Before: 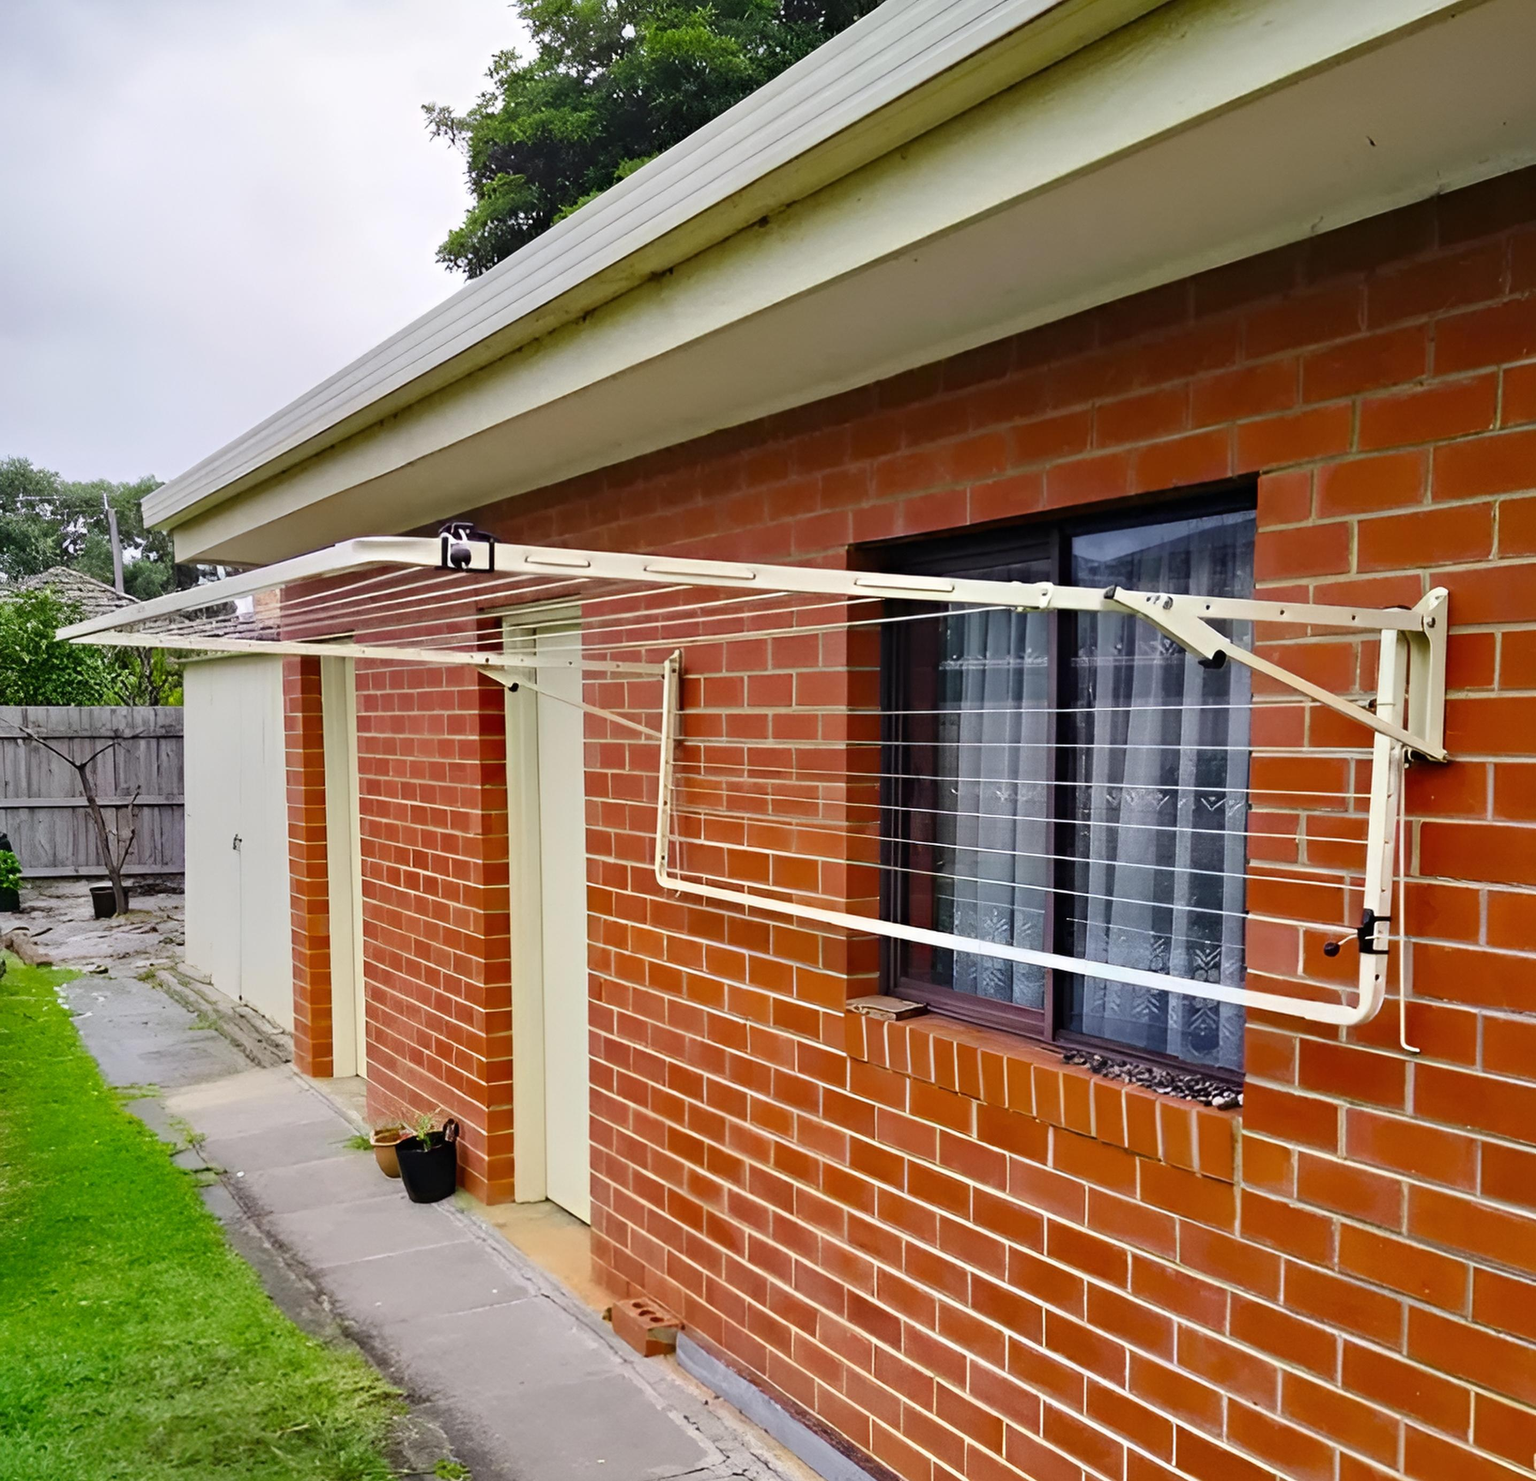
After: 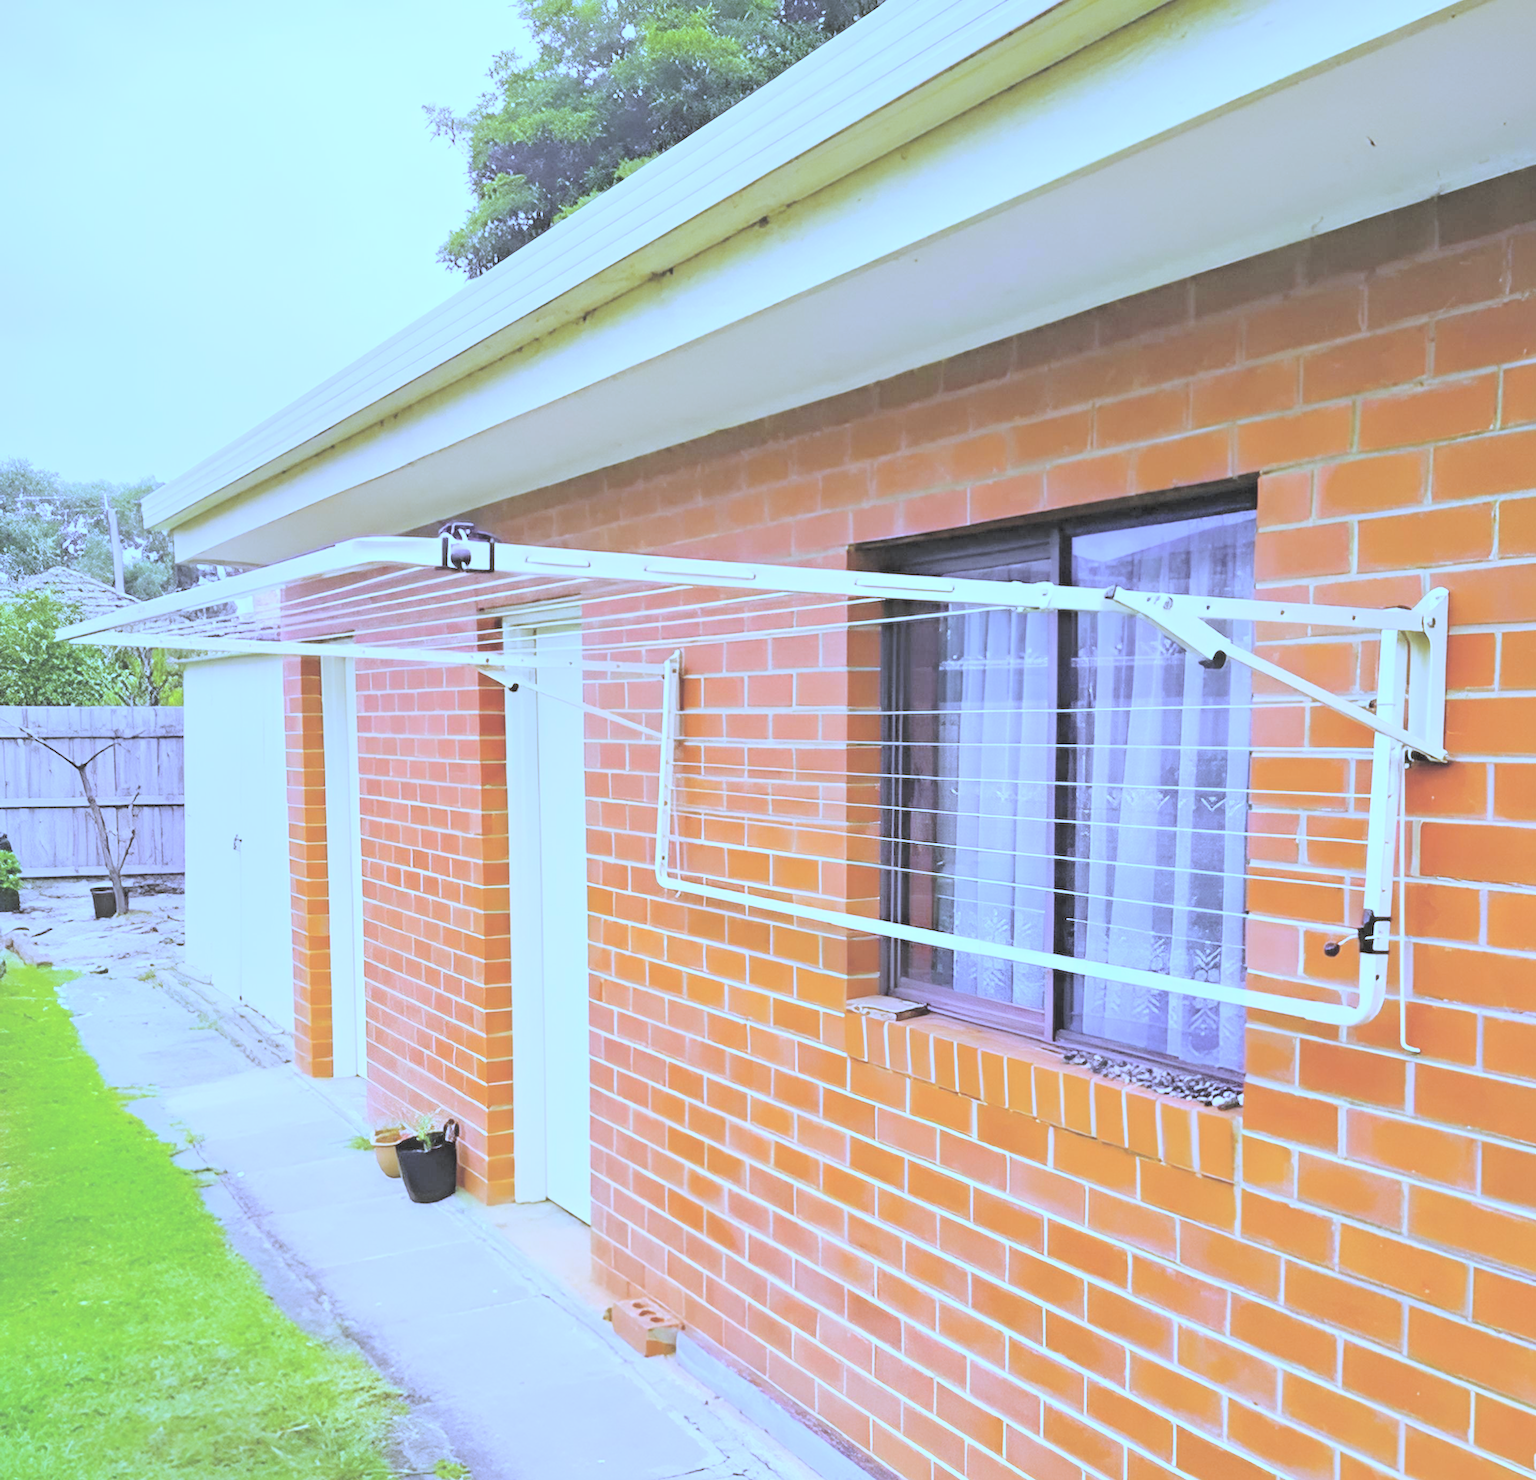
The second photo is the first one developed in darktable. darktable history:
contrast brightness saturation: brightness 1
white balance: red 0.766, blue 1.537
